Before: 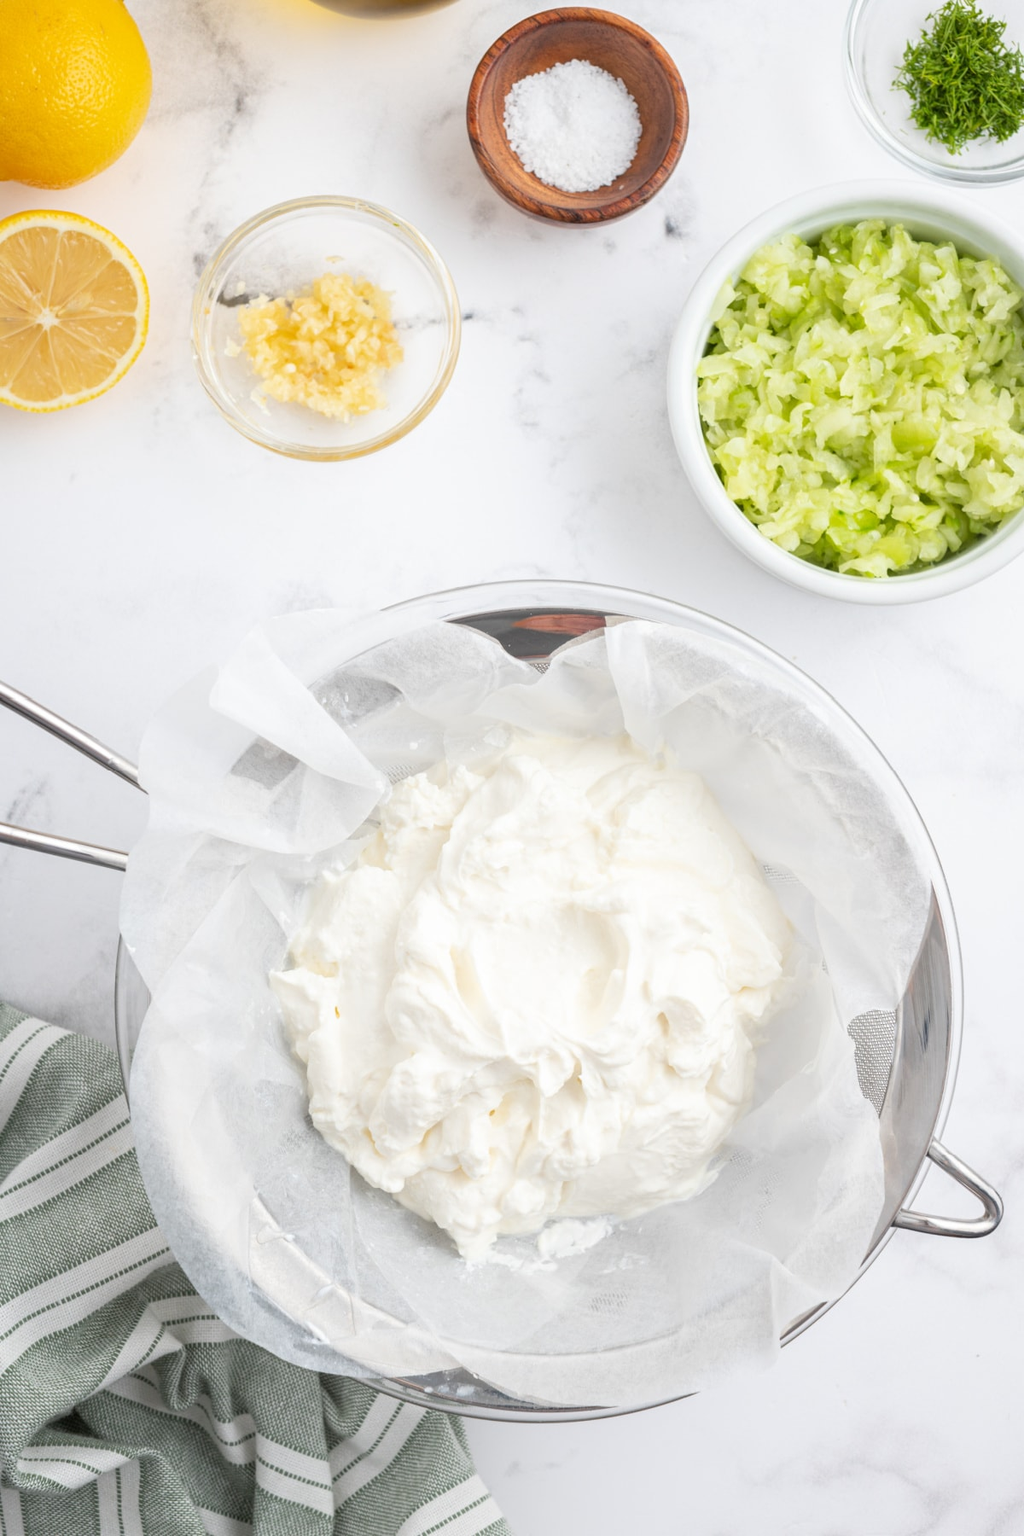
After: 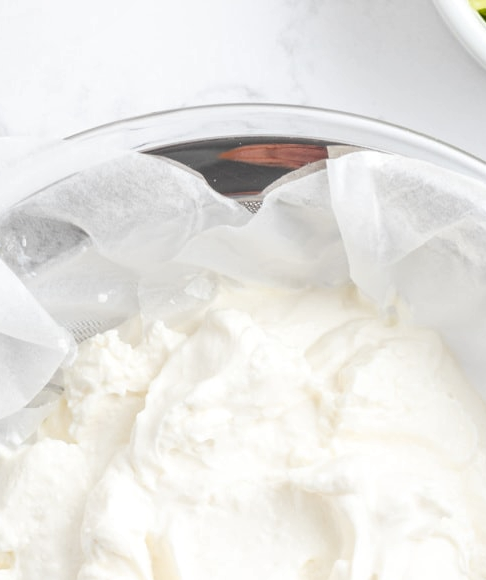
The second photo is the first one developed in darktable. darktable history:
contrast equalizer: octaves 7, y [[0.5 ×6], [0.5 ×6], [0.5, 0.5, 0.501, 0.545, 0.707, 0.863], [0 ×6], [0 ×6]]
local contrast: highlights 82%, shadows 82%
crop: left 31.845%, top 32.038%, right 27.47%, bottom 35.578%
